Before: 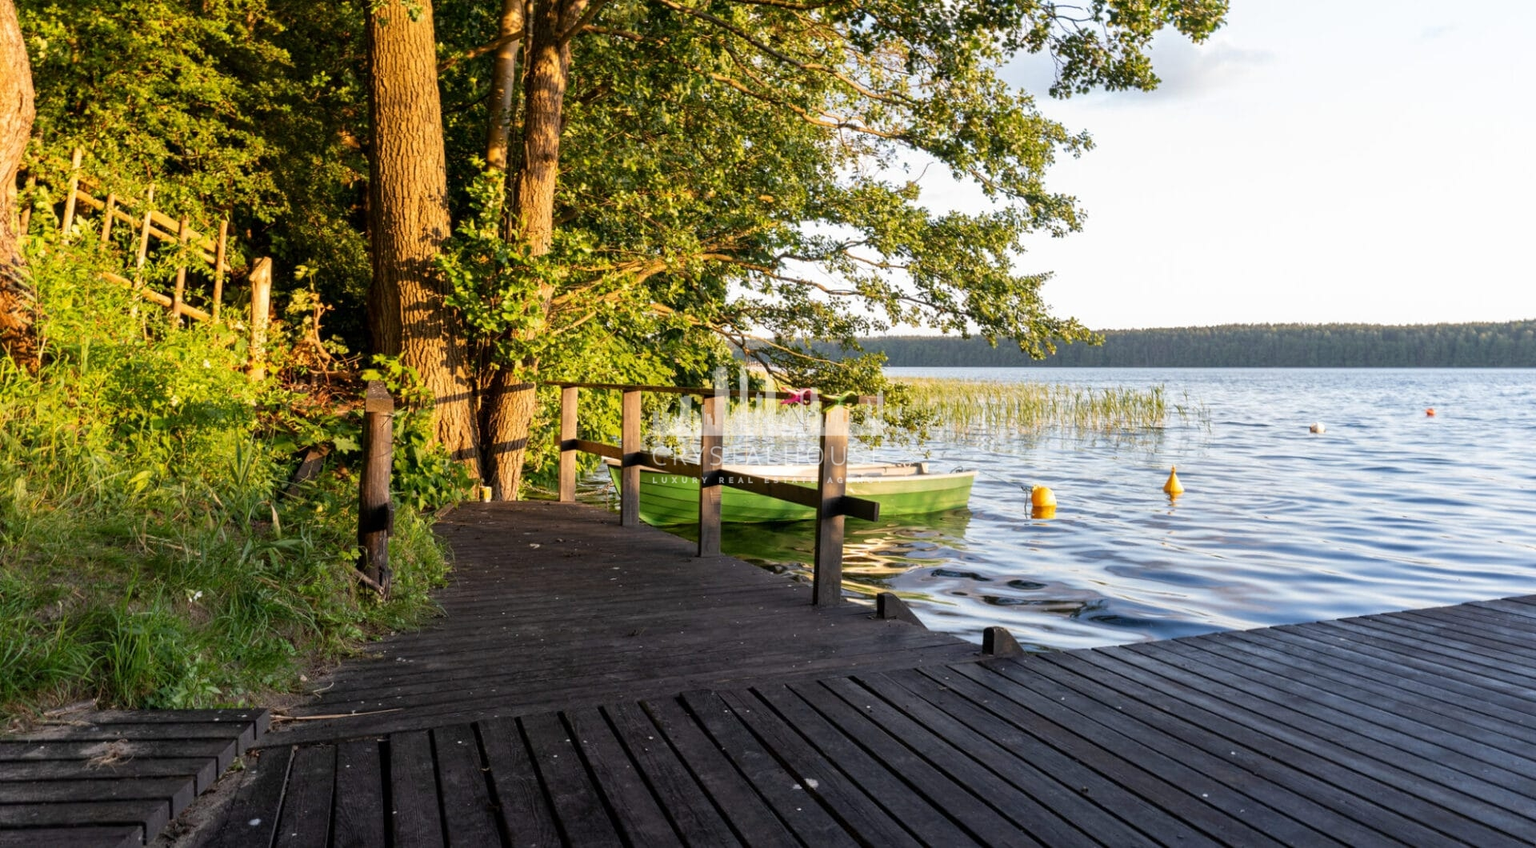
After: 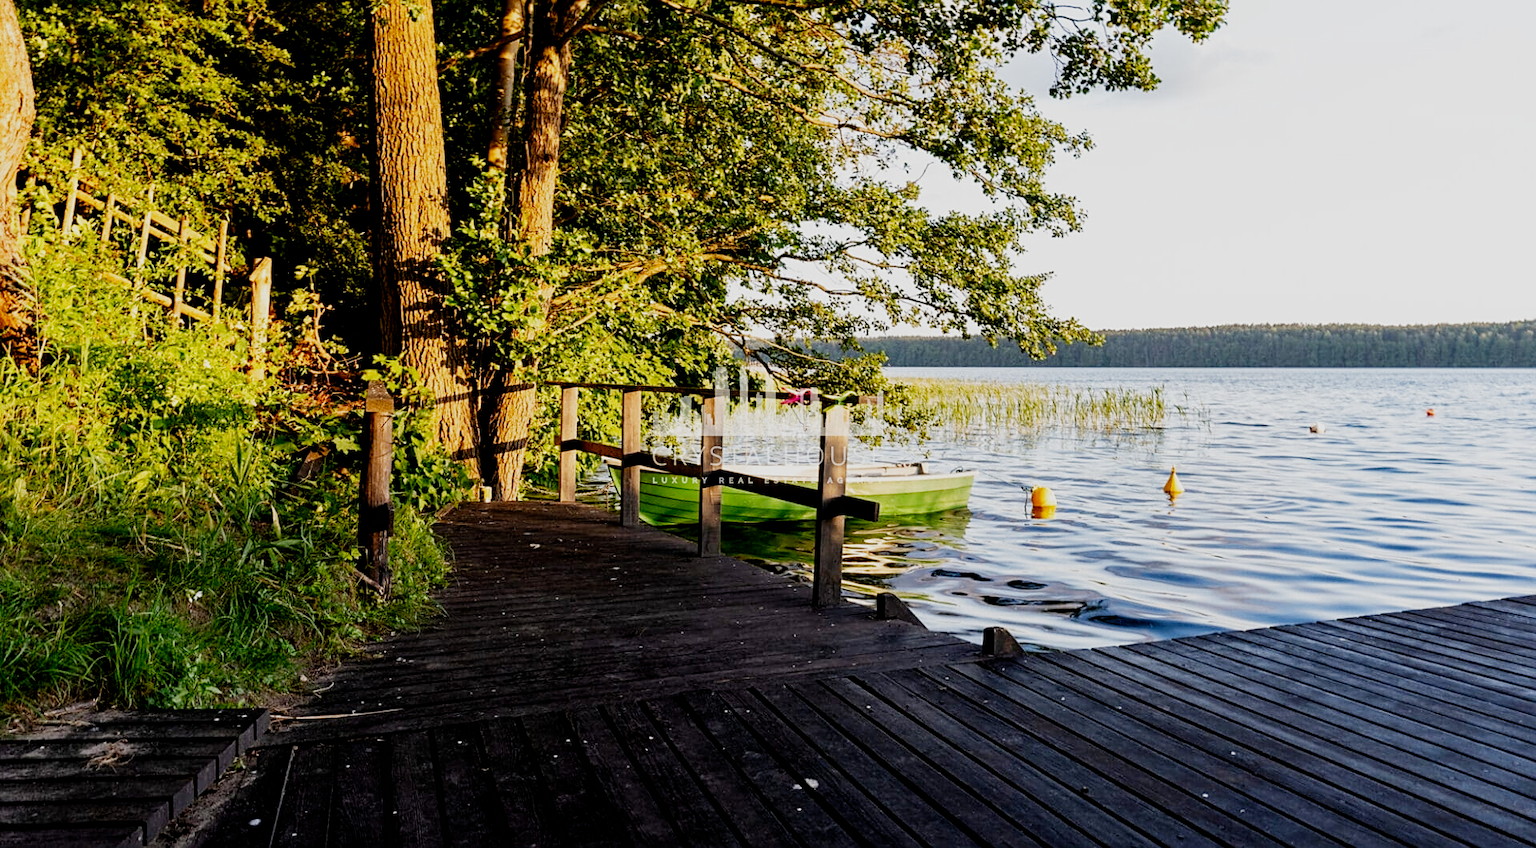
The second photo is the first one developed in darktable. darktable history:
filmic rgb: black relative exposure -7.49 EV, white relative exposure 5 EV, hardness 3.3, contrast 1.297, preserve chrominance no, color science v4 (2020), contrast in shadows soft
sharpen: on, module defaults
